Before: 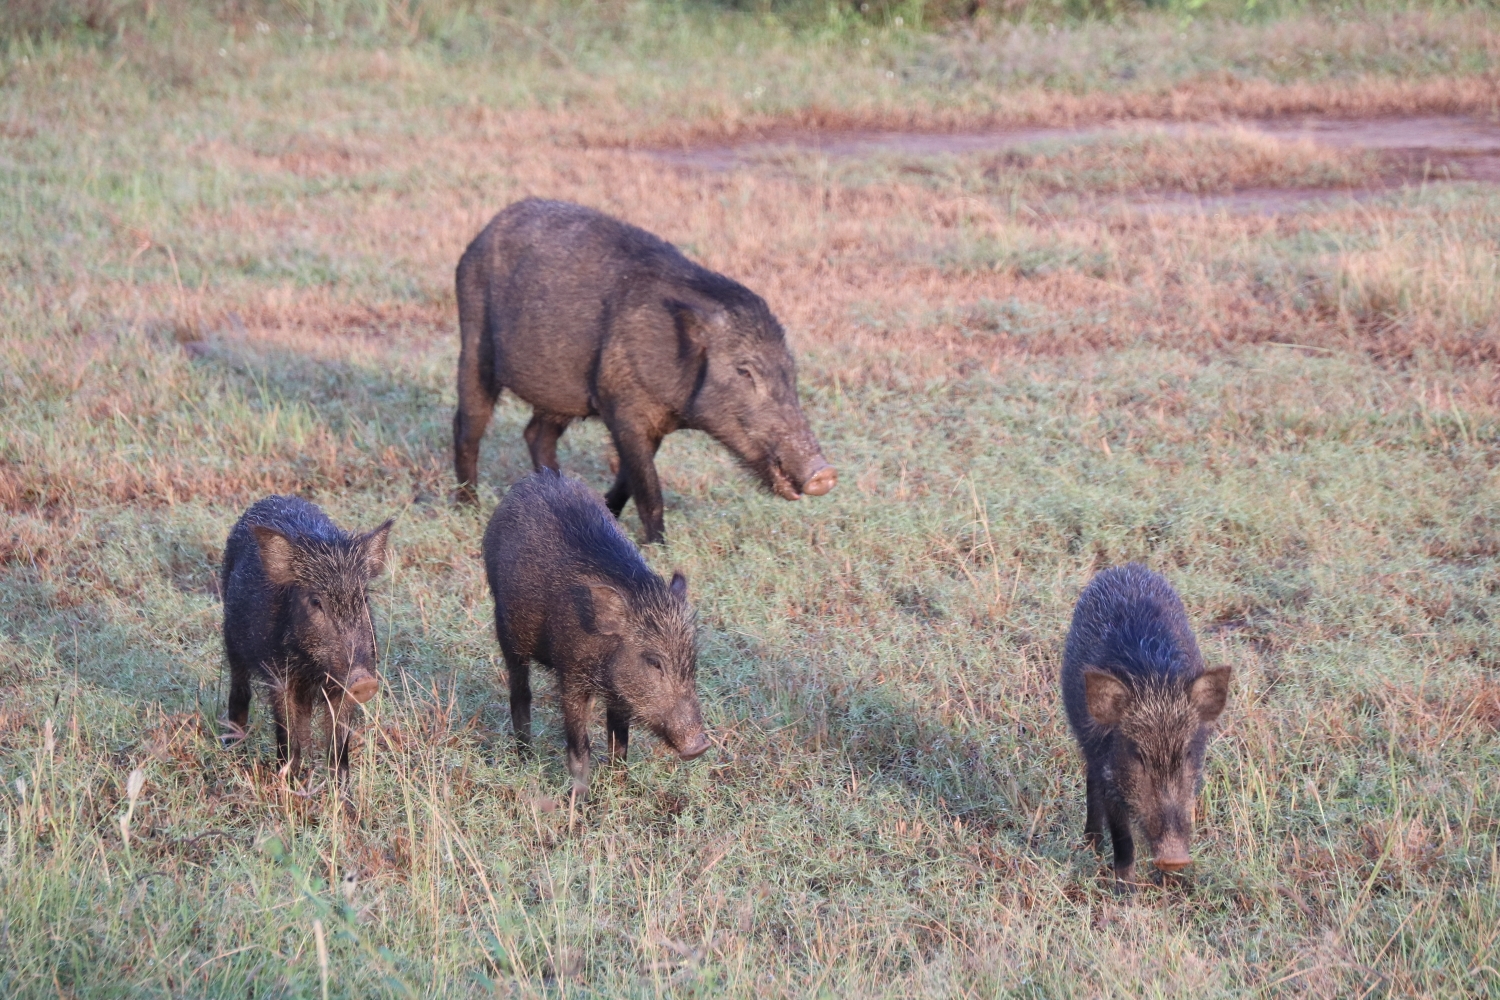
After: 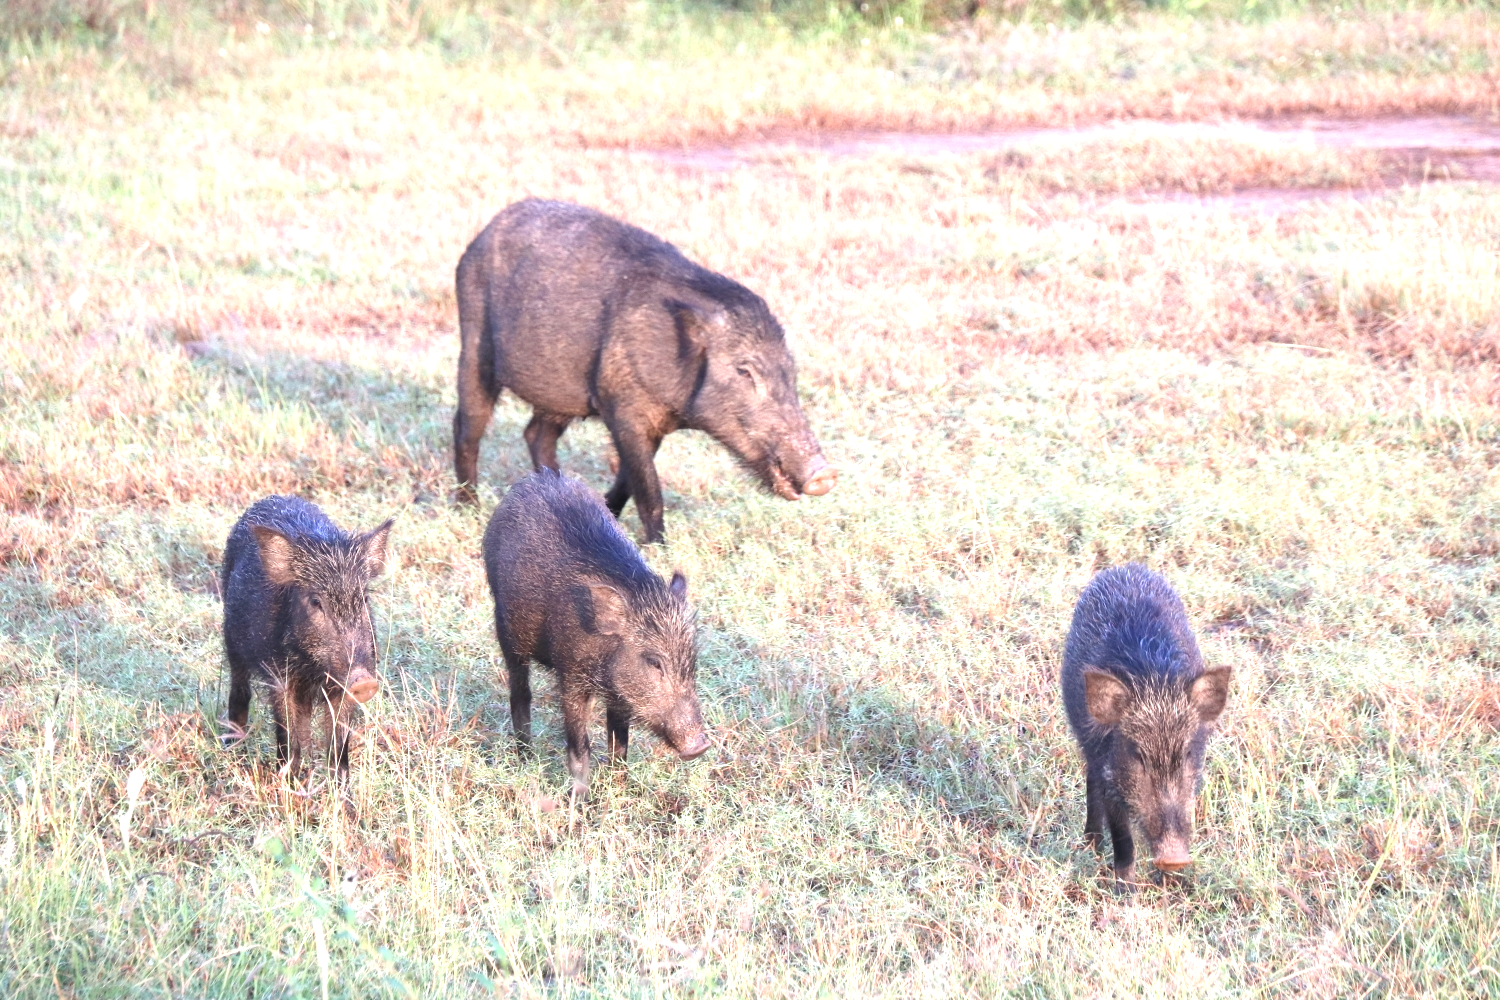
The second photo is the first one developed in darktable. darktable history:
exposure: black level correction 0, exposure 1.2 EV, compensate highlight preservation false
